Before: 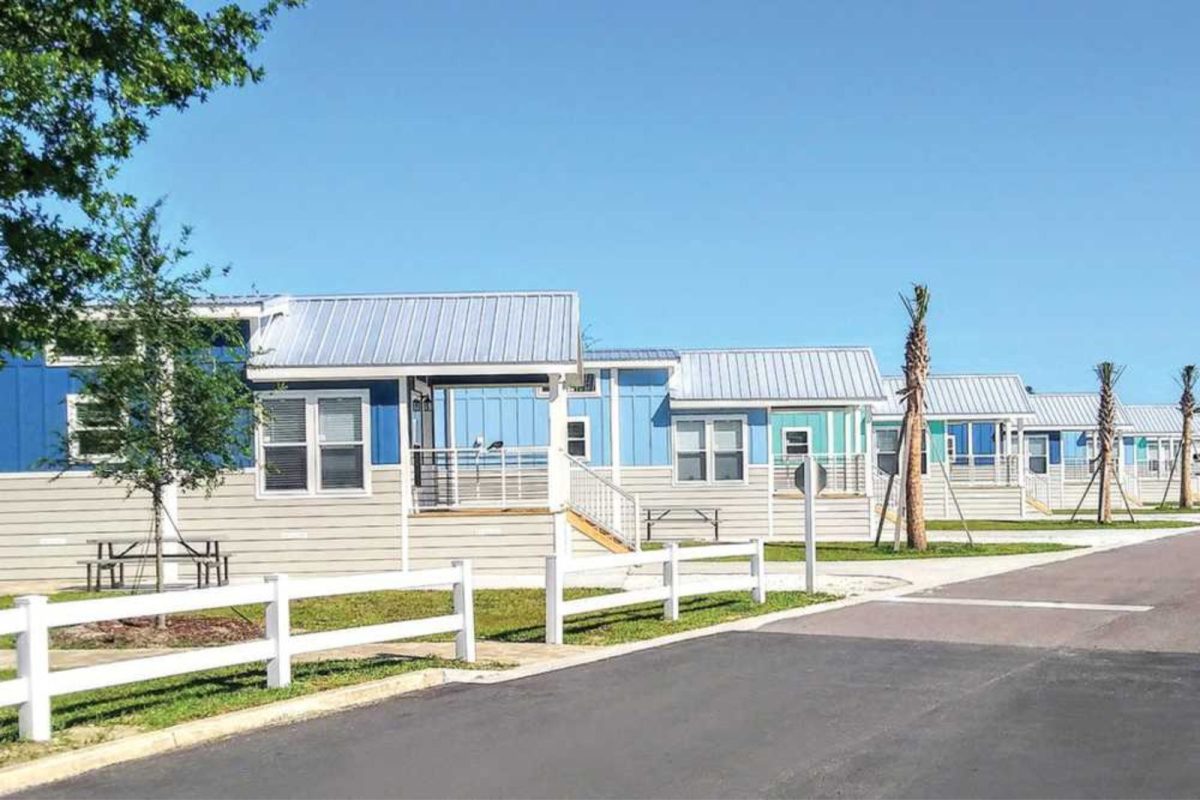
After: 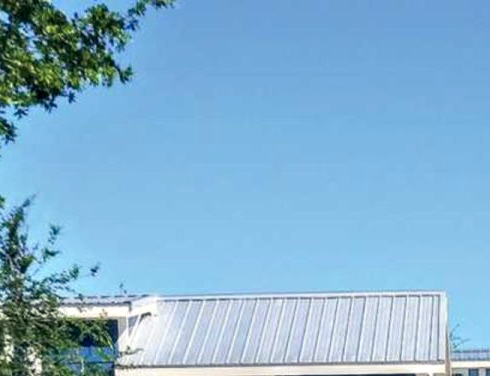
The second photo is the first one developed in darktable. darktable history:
contrast equalizer: octaves 7, y [[0.6 ×6], [0.55 ×6], [0 ×6], [0 ×6], [0 ×6]], mix 0.299
color correction: highlights a* 0.449, highlights b* 2.65, shadows a* -0.96, shadows b* -4.81
crop and rotate: left 11.061%, top 0.108%, right 48.102%, bottom 52.888%
